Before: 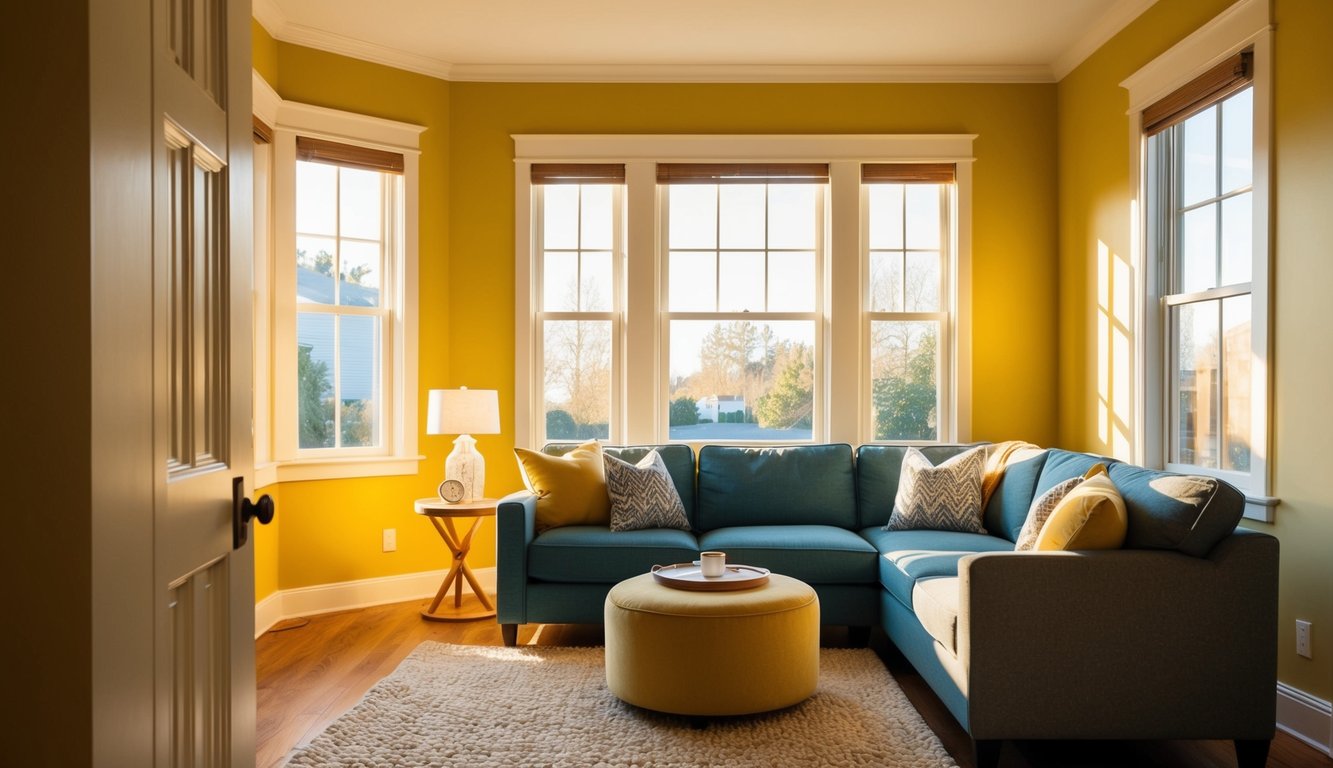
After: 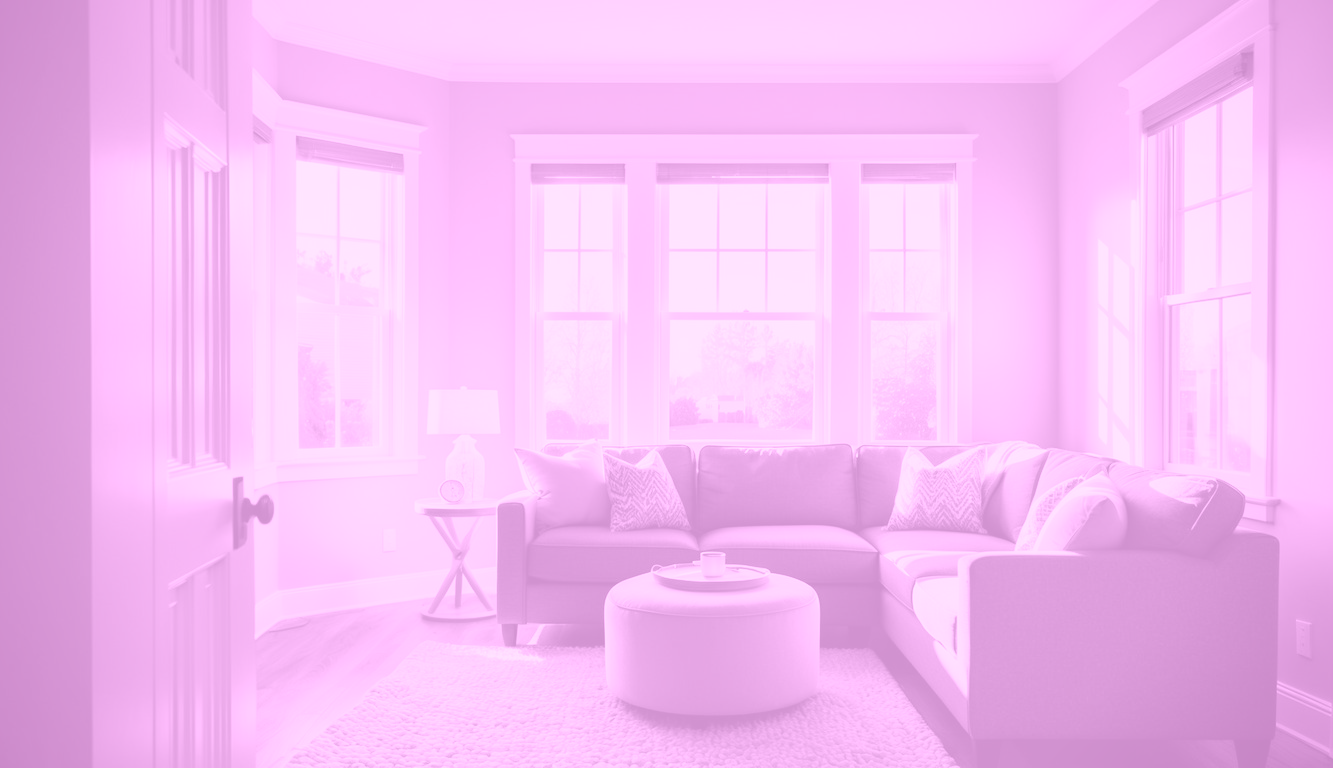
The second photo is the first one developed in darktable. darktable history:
colorize: hue 331.2°, saturation 75%, source mix 30.28%, lightness 70.52%, version 1
vignetting: brightness -0.233, saturation 0.141
